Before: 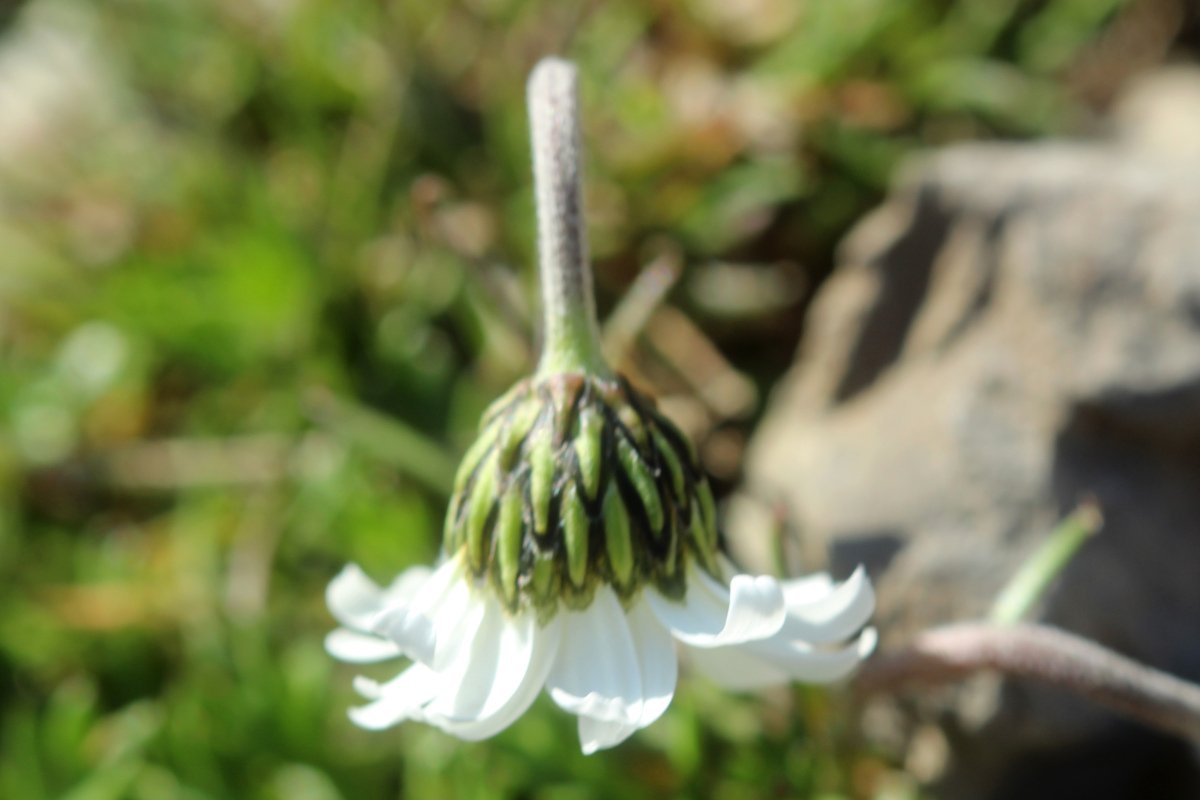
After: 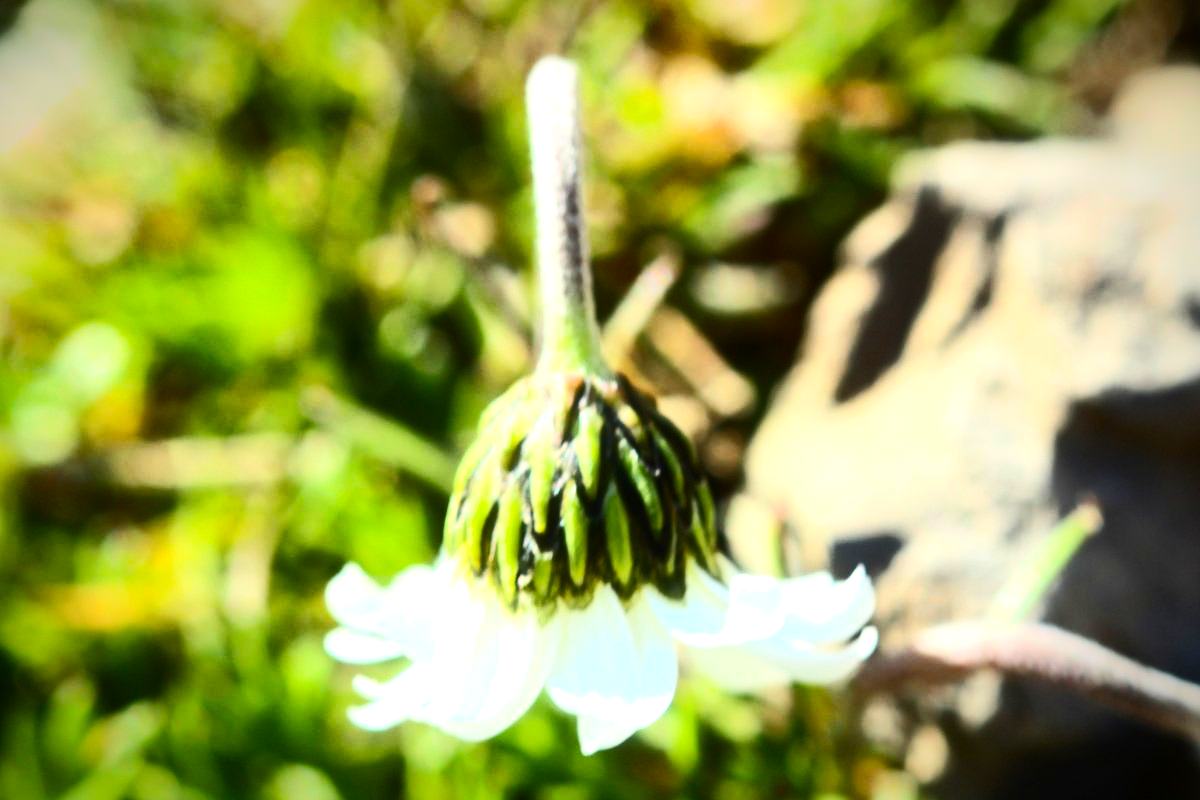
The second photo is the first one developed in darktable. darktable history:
vignetting: saturation 0.052, automatic ratio true
contrast brightness saturation: contrast 0.375, brightness 0.111
shadows and highlights: soften with gaussian
color balance rgb: shadows lift › luminance -20.336%, perceptual saturation grading › global saturation 19.736%, perceptual brilliance grading › global brilliance 30.224%, global vibrance 20%
